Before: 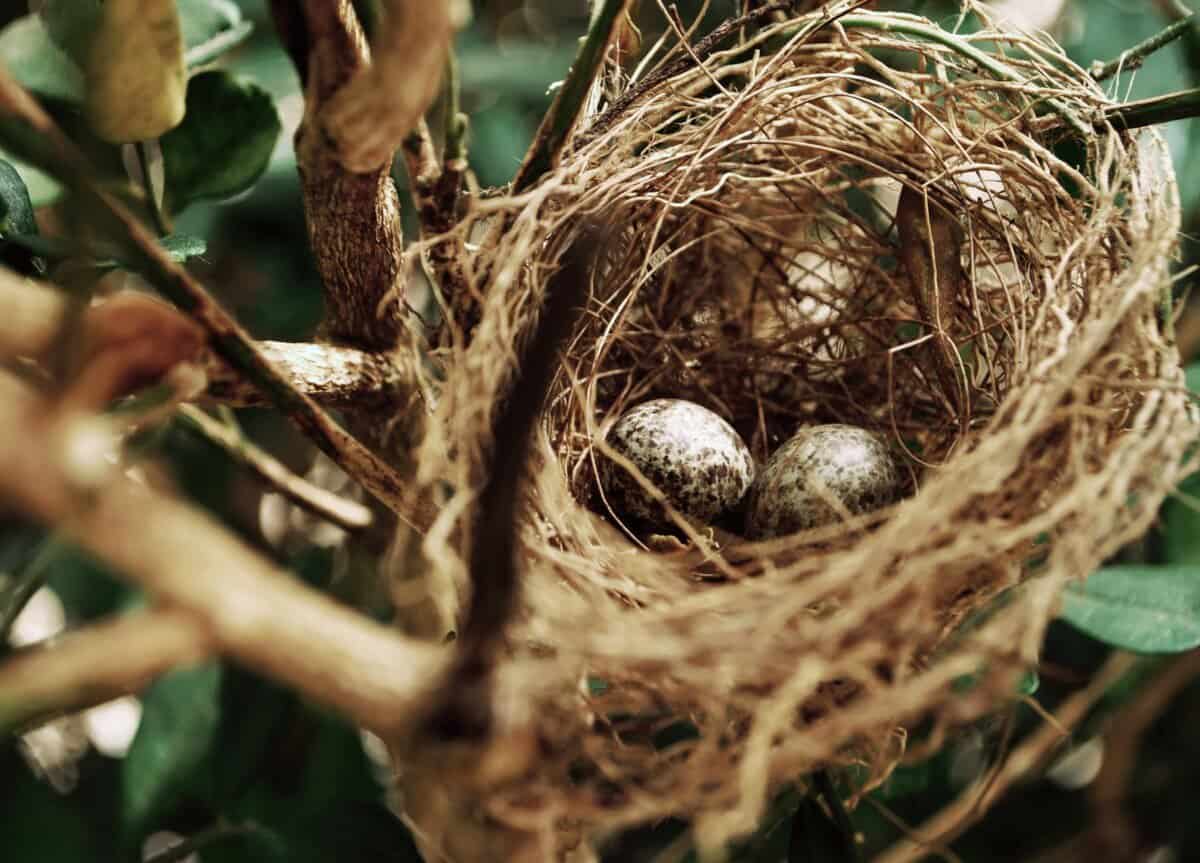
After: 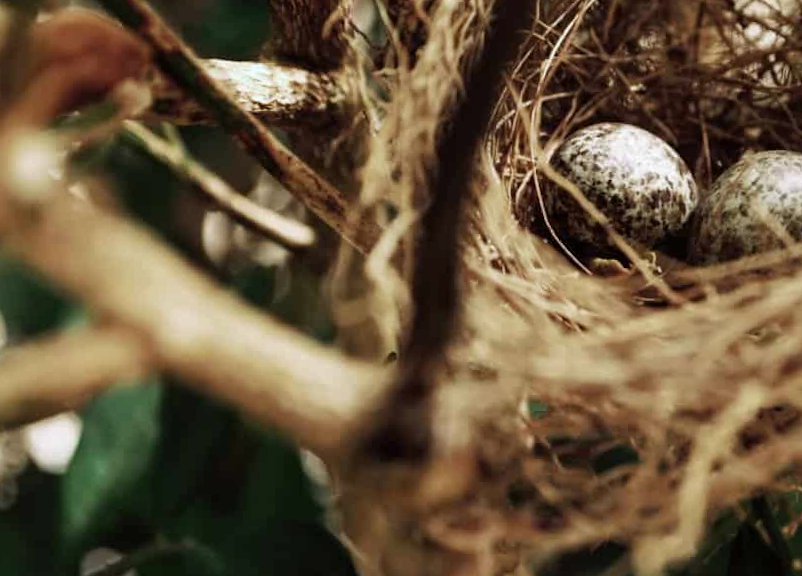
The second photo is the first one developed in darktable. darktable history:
white balance: red 0.988, blue 1.017
crop and rotate: angle -0.82°, left 3.85%, top 31.828%, right 27.992%
